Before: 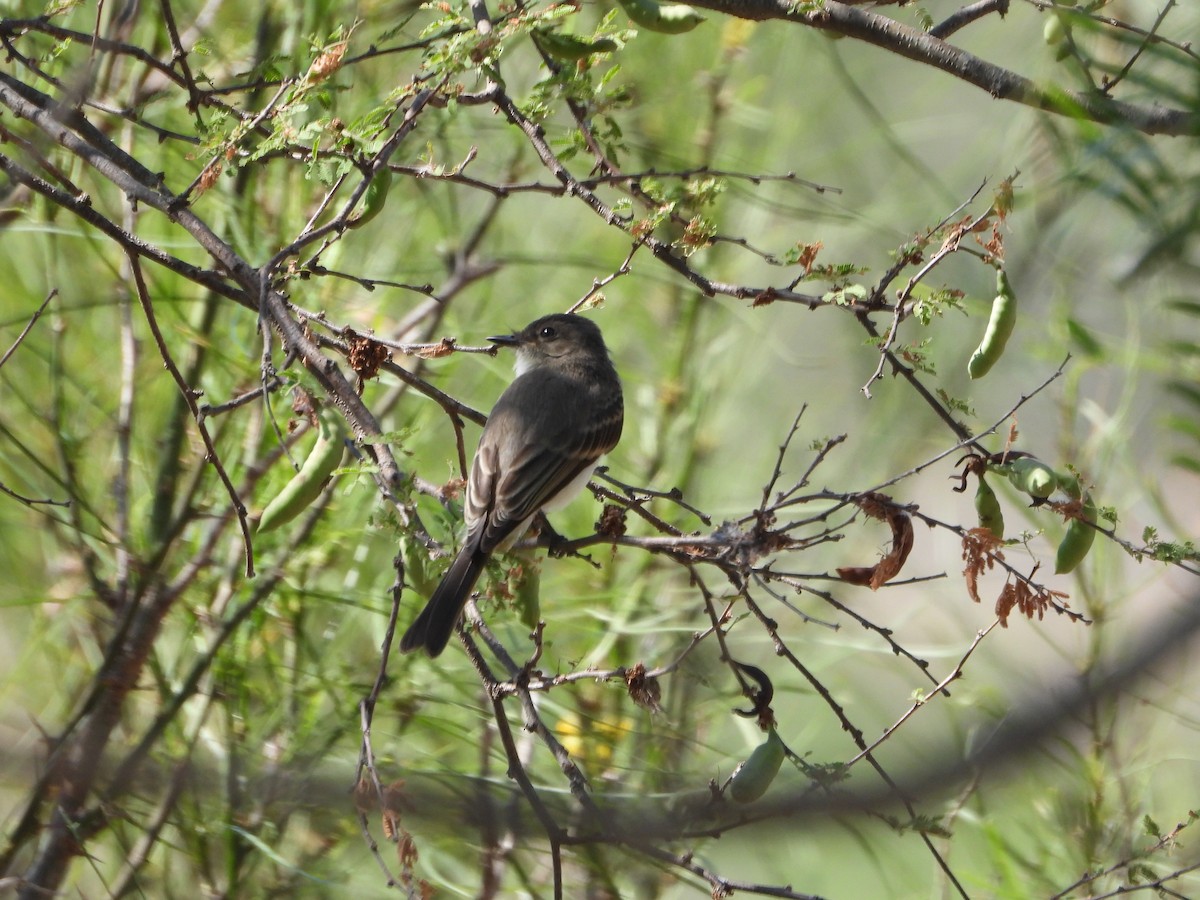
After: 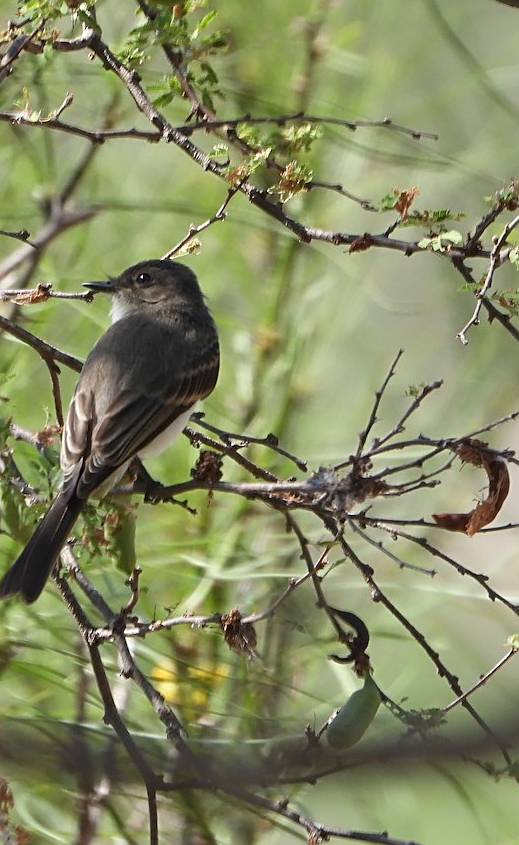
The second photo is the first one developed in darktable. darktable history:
crop: left 33.675%, top 6.05%, right 23.036%
sharpen: on, module defaults
